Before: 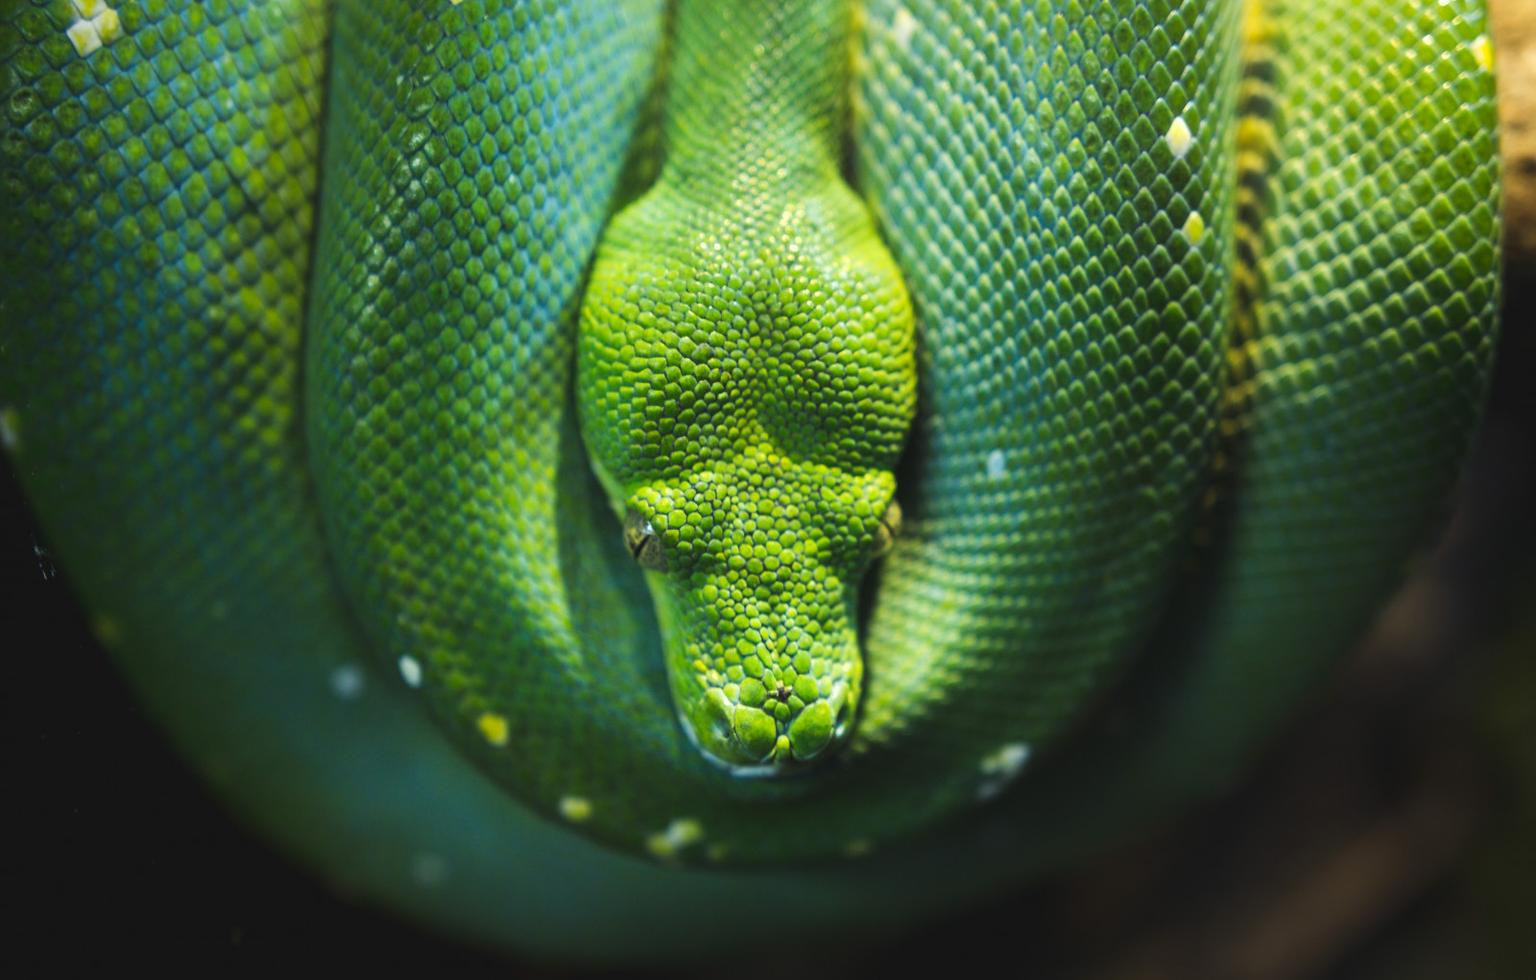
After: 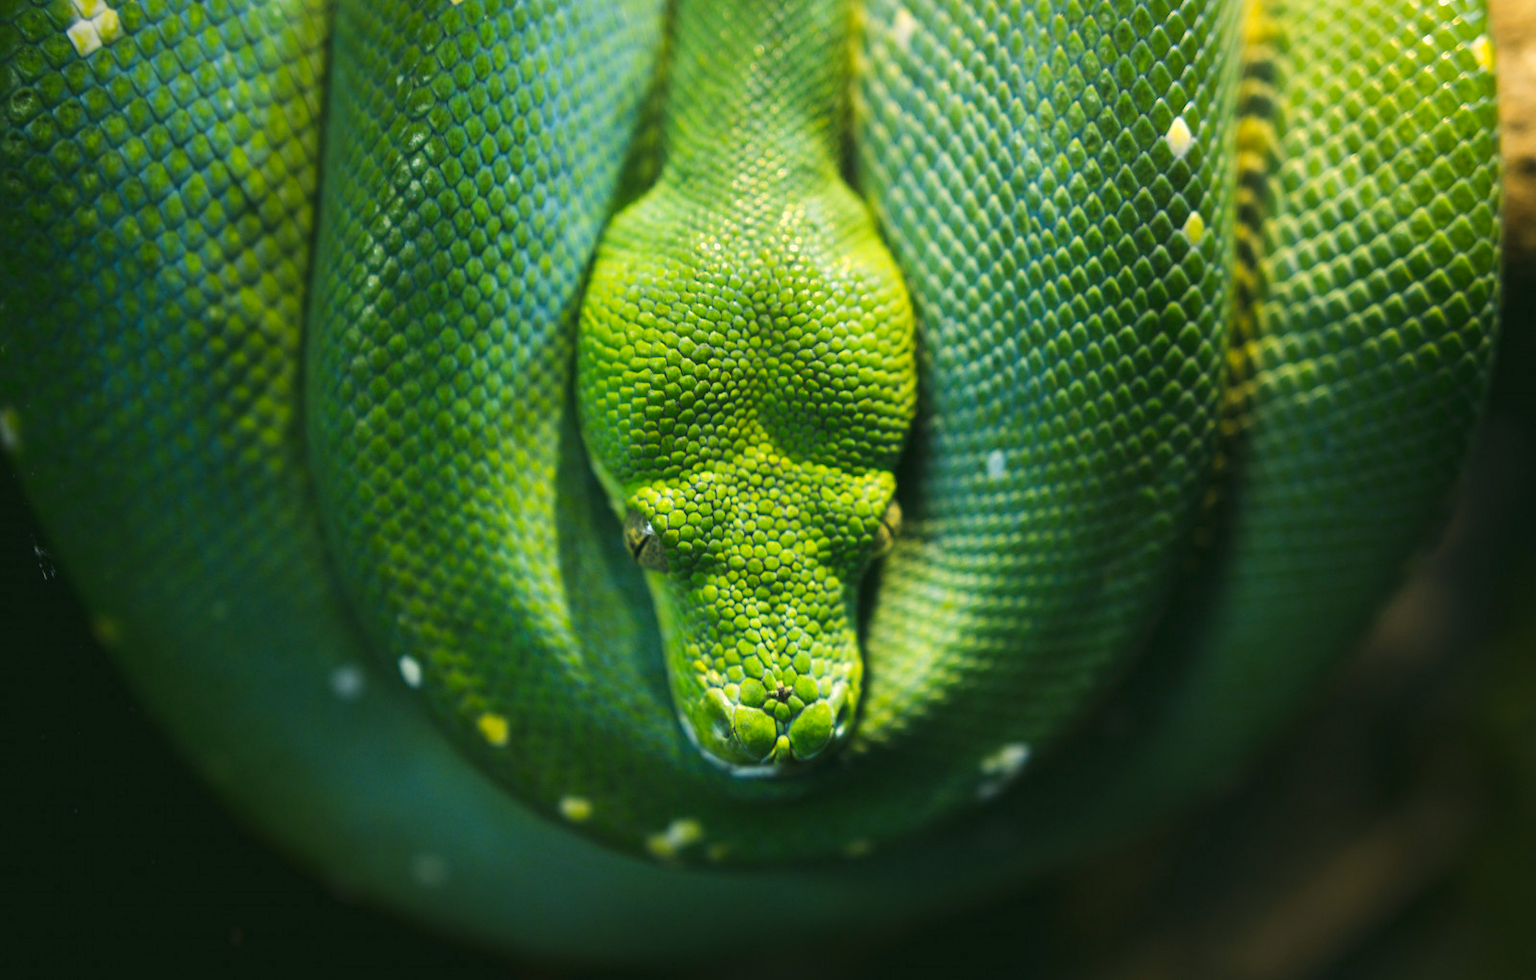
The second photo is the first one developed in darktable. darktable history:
color correction: highlights a* 4.45, highlights b* 4.94, shadows a* -7.96, shadows b* 4.89
